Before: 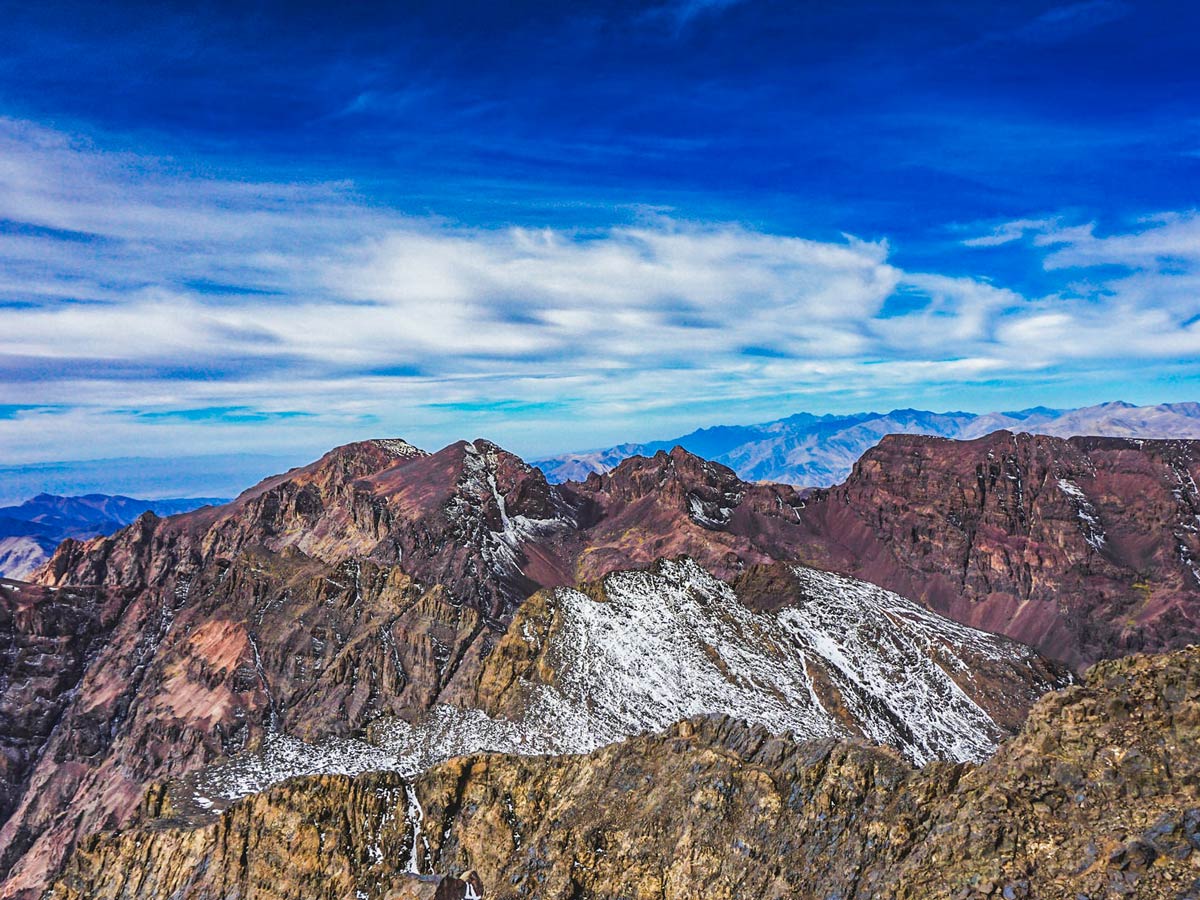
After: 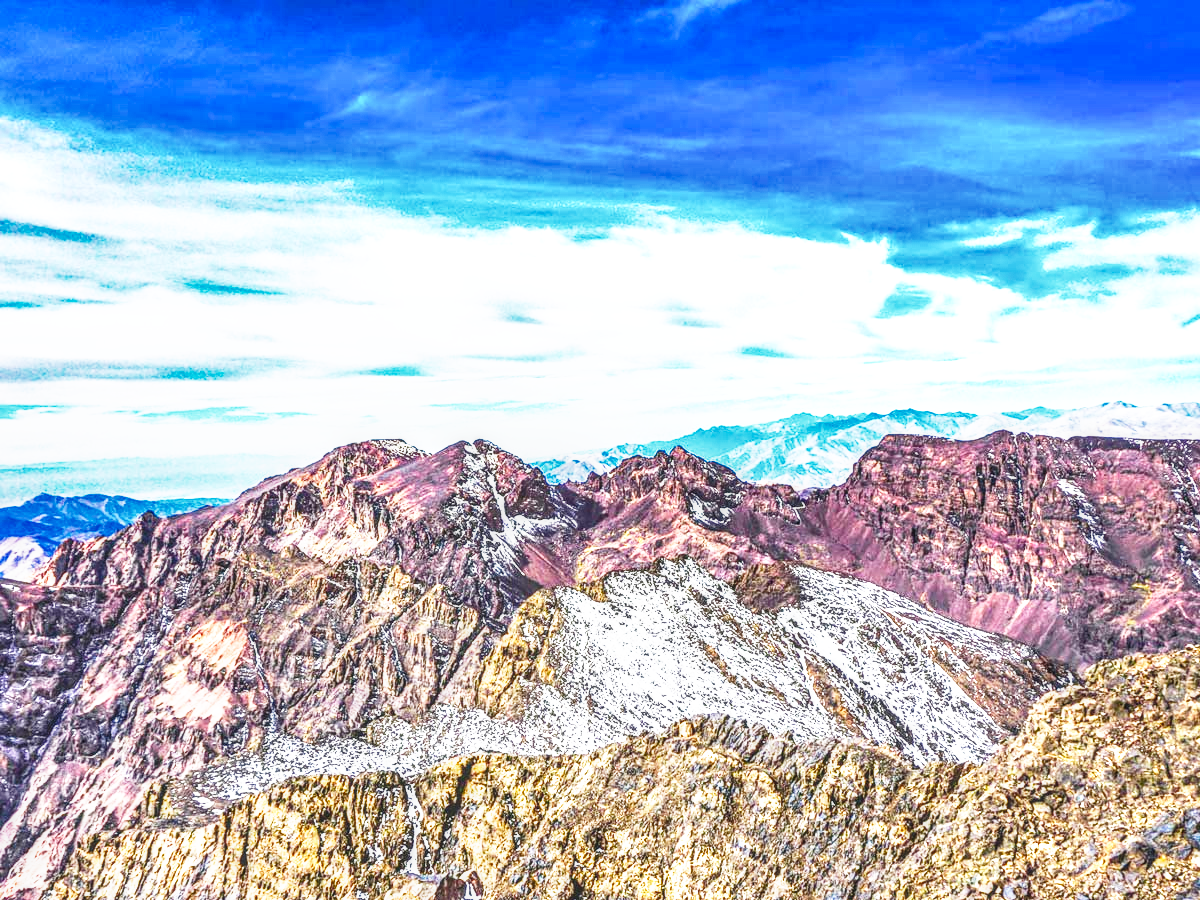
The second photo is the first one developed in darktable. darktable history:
base curve: curves: ch0 [(0, 0) (0.026, 0.03) (0.109, 0.232) (0.351, 0.748) (0.669, 0.968) (1, 1)], preserve colors none
local contrast: highlights 0%, shadows 6%, detail 134%
exposure: black level correction 0, exposure 1.107 EV, compensate highlight preservation false
shadows and highlights: low approximation 0.01, soften with gaussian
